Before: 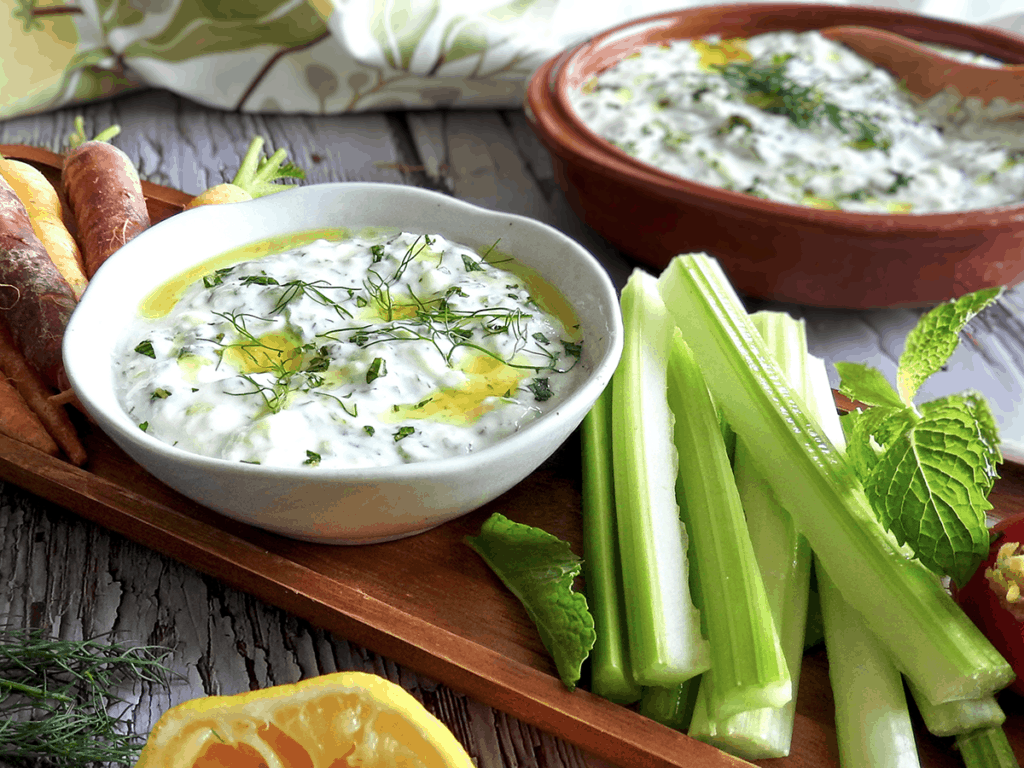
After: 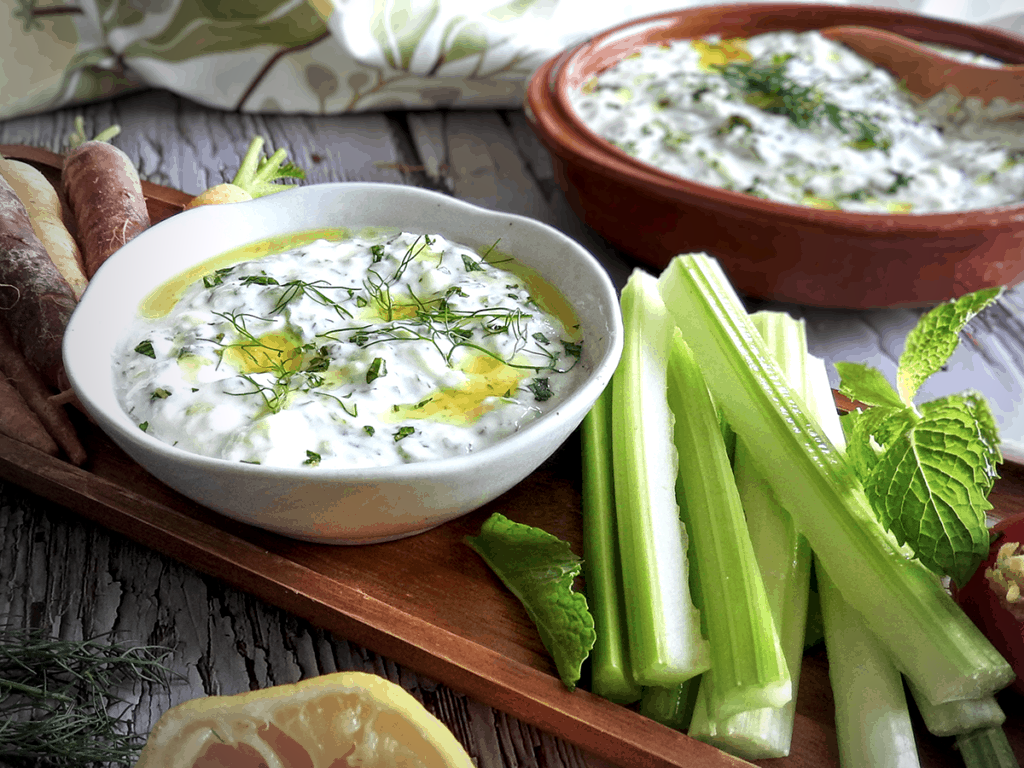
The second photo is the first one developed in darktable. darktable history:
white balance: red 1.004, blue 1.024
local contrast: highlights 100%, shadows 100%, detail 120%, midtone range 0.2
vignetting: fall-off start 73.57%, center (0.22, -0.235)
